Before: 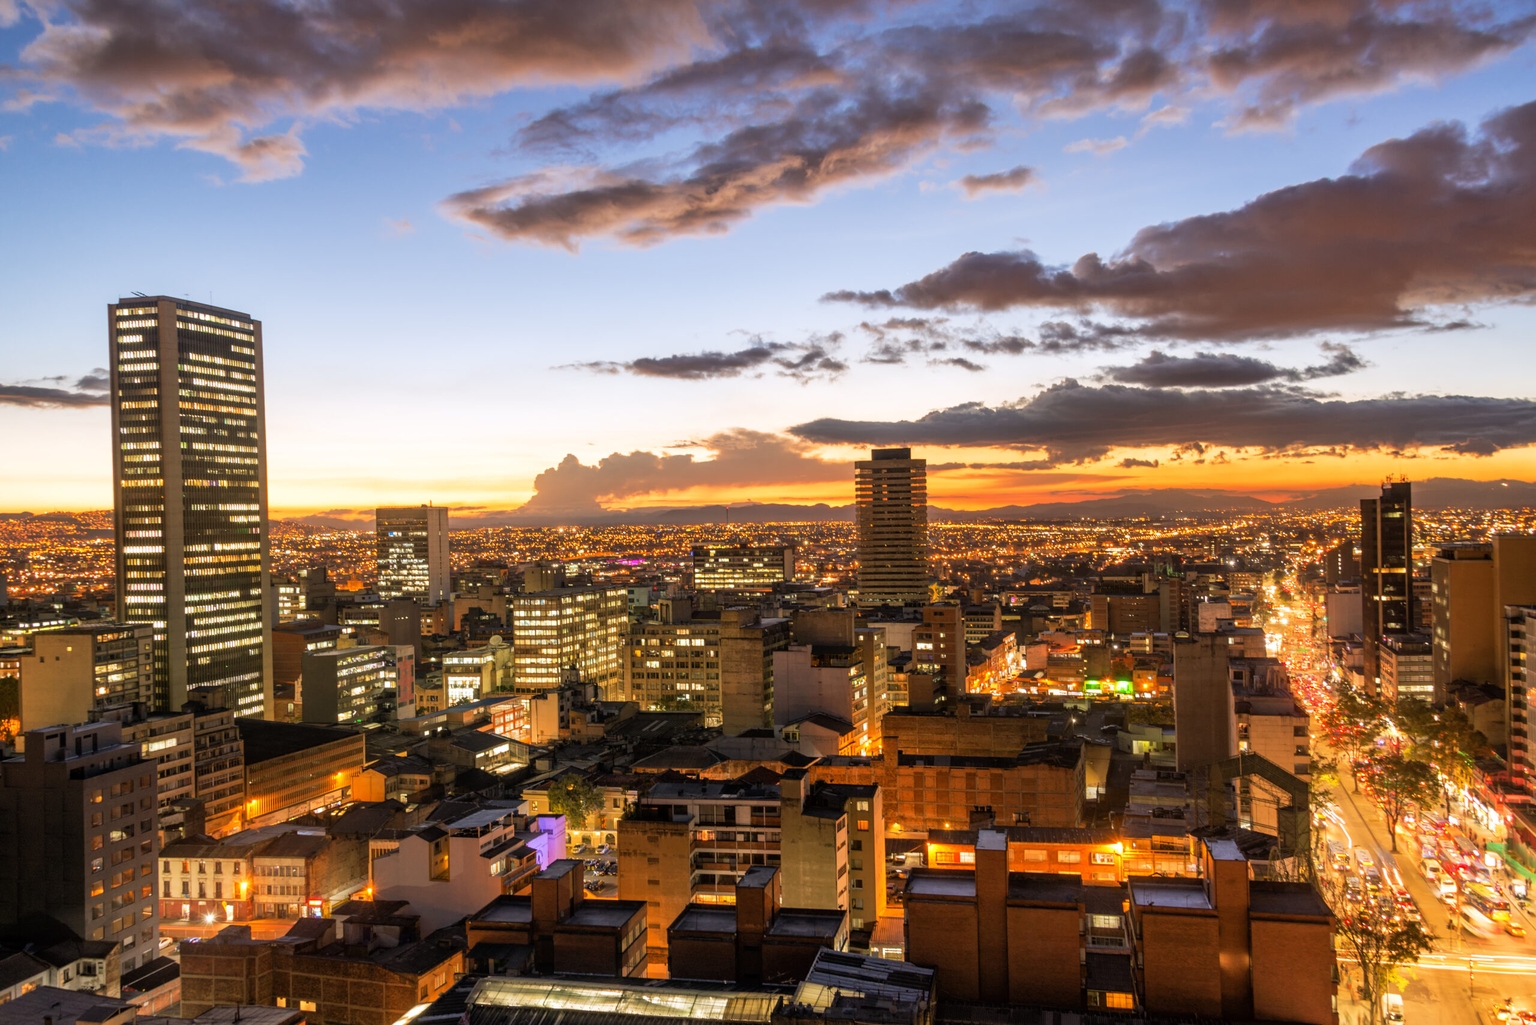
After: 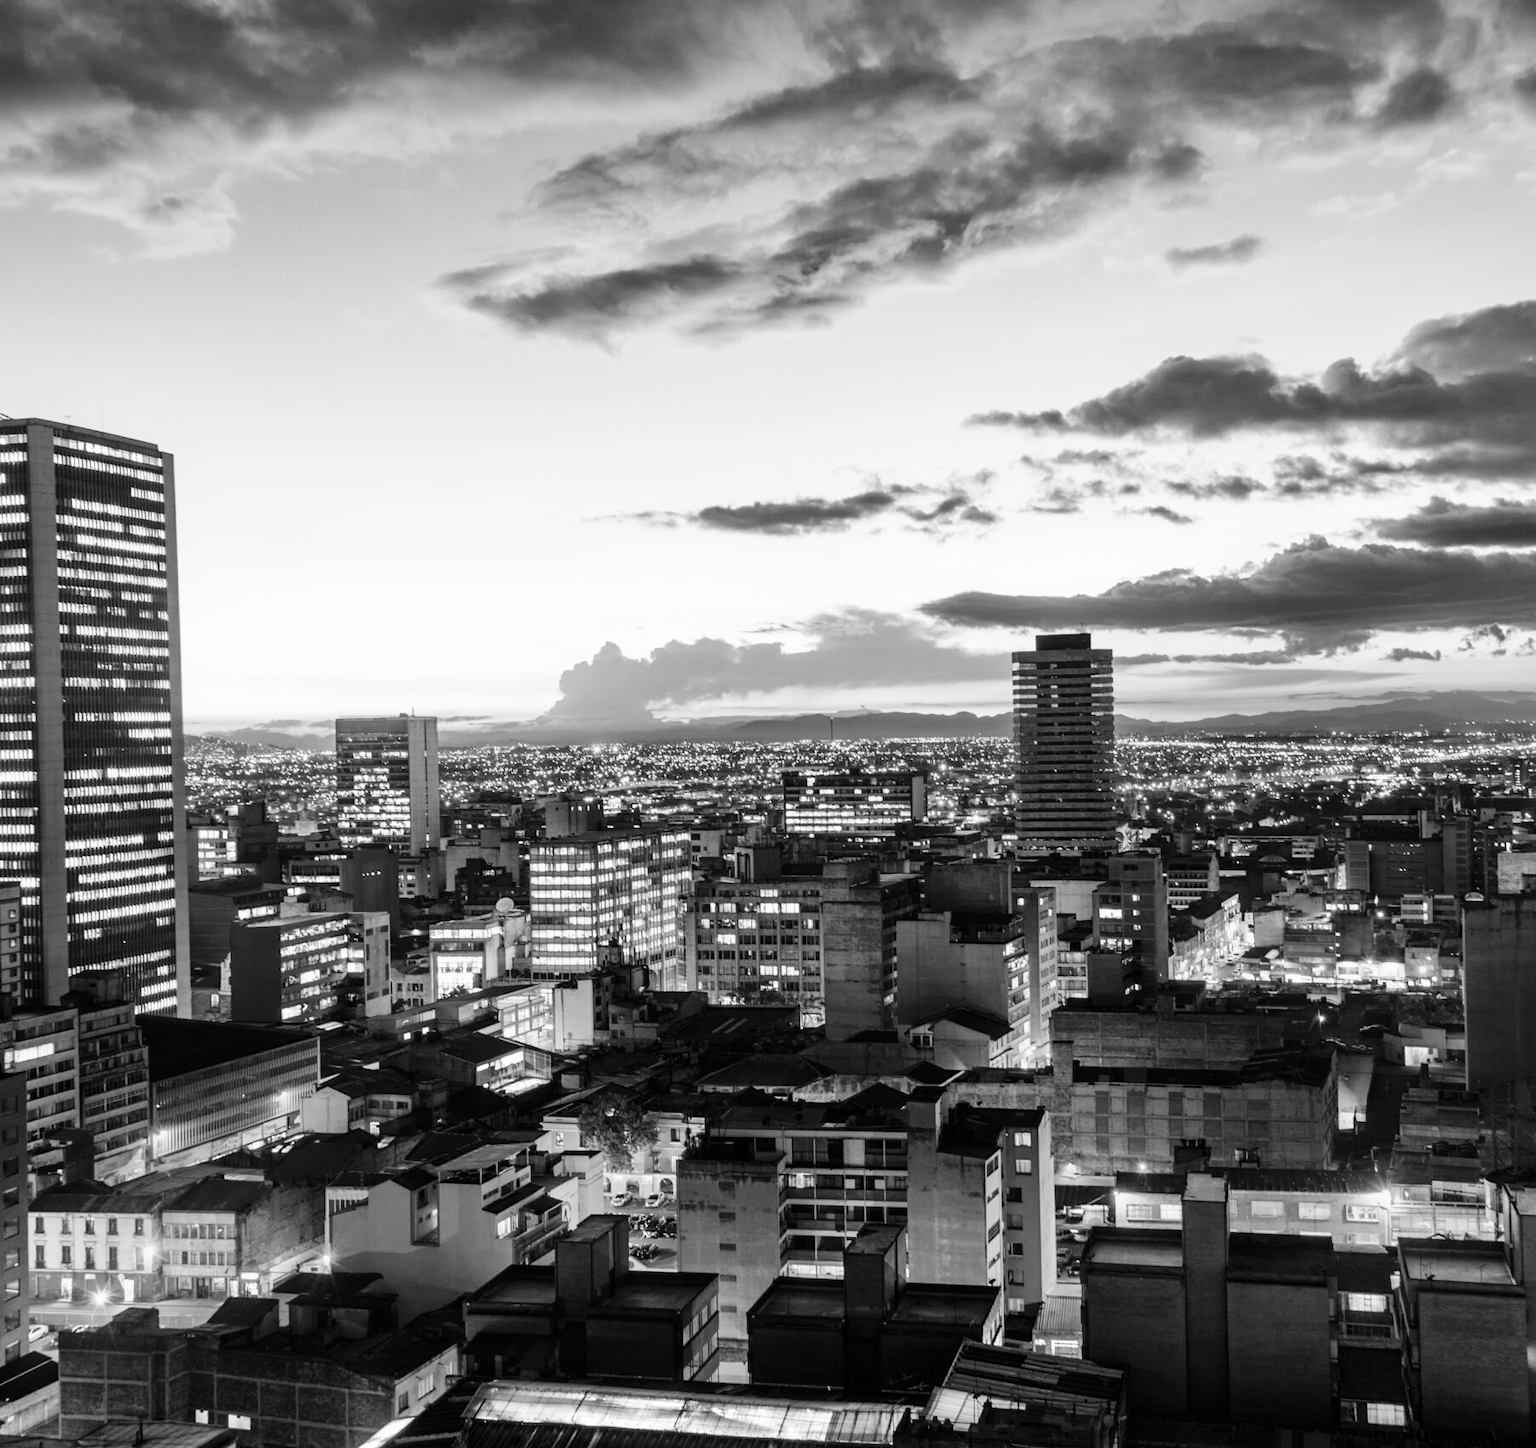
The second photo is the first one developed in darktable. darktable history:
crop and rotate: left 9.061%, right 20.142%
contrast brightness saturation: contrast 0.09, saturation 0.28
base curve: curves: ch0 [(0, 0) (0.036, 0.025) (0.121, 0.166) (0.206, 0.329) (0.605, 0.79) (1, 1)], preserve colors none
monochrome: a 16.01, b -2.65, highlights 0.52
